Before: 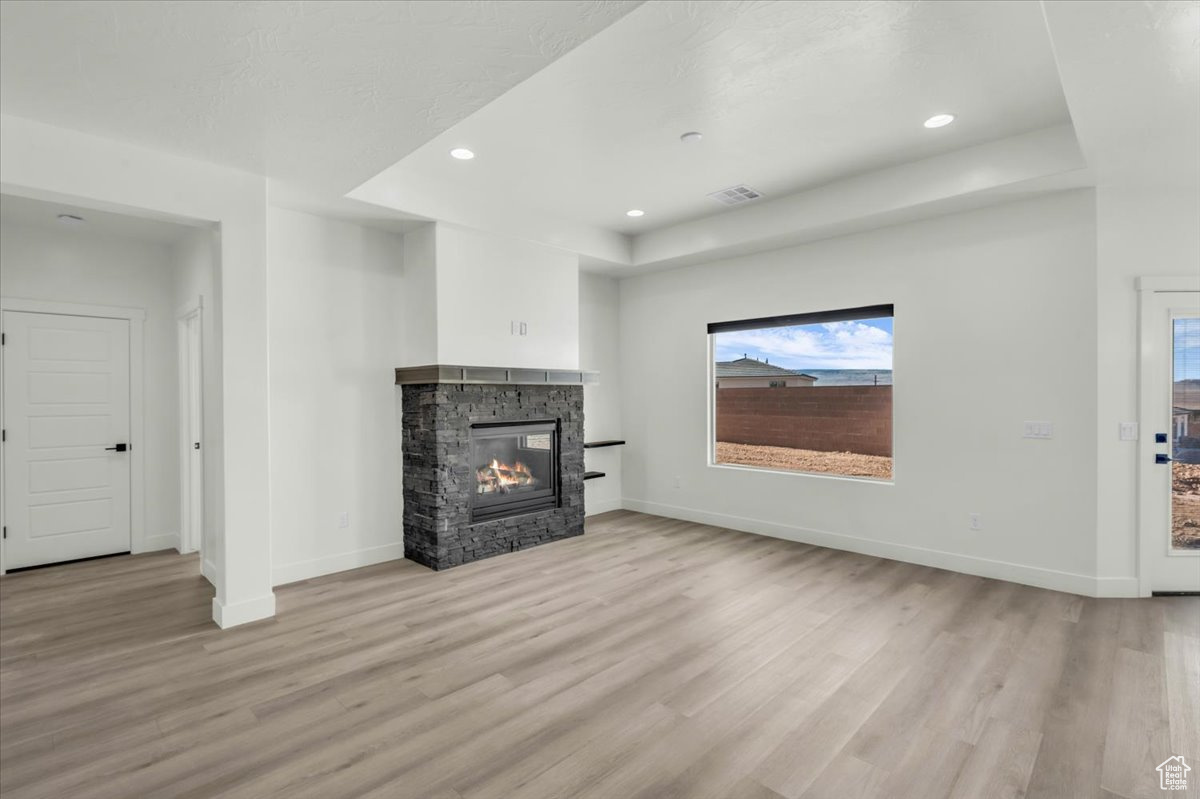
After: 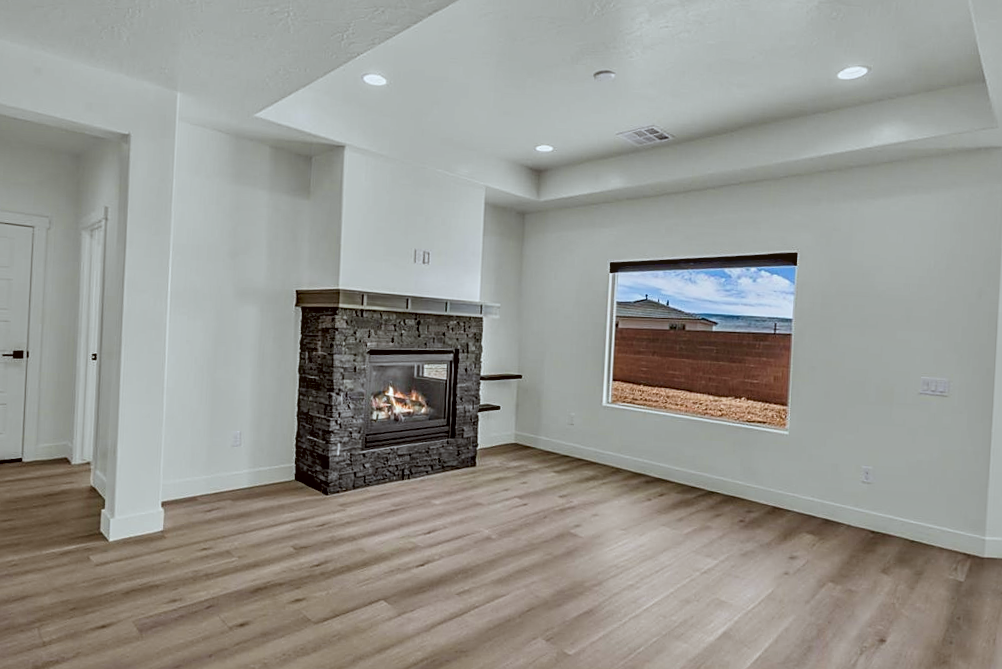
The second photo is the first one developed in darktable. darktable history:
local contrast: detail 117%
tone equalizer: -8 EV -0.002 EV, -7 EV 0.004 EV, -6 EV -0.024 EV, -5 EV 0.018 EV, -4 EV -0.009 EV, -3 EV 0.02 EV, -2 EV -0.09 EV, -1 EV -0.302 EV, +0 EV -0.602 EV, mask exposure compensation -0.516 EV
exposure: exposure -0.184 EV, compensate highlight preservation false
haze removal: compatibility mode true, adaptive false
crop and rotate: angle -3.12°, left 5.12%, top 5.176%, right 4.619%, bottom 4.273%
sharpen: on, module defaults
tone curve: curves: ch0 [(0, 0) (0.118, 0.034) (0.182, 0.124) (0.265, 0.214) (0.504, 0.508) (0.783, 0.825) (1, 1)], preserve colors none
color correction: highlights a* -3.33, highlights b* -6.75, shadows a* 3.07, shadows b* 5.51
